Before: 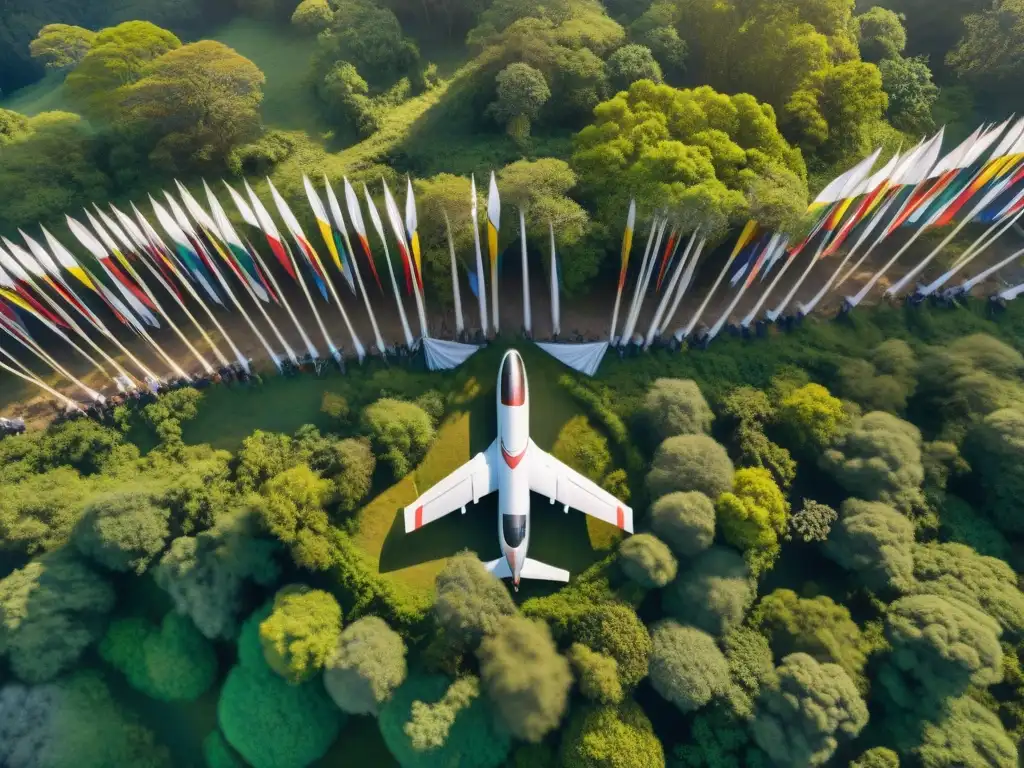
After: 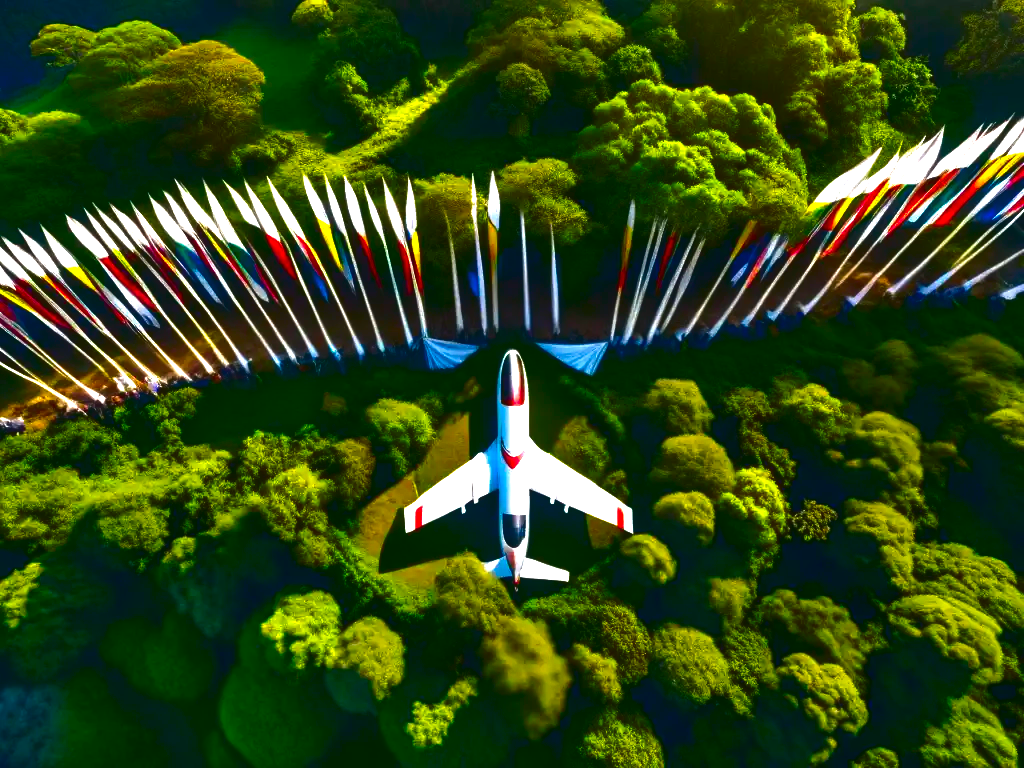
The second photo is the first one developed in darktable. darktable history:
local contrast: highlights 70%, shadows 67%, detail 80%, midtone range 0.326
exposure: black level correction -0.002, exposure 1.114 EV, compensate highlight preservation false
contrast brightness saturation: brightness -0.985, saturation 0.982
